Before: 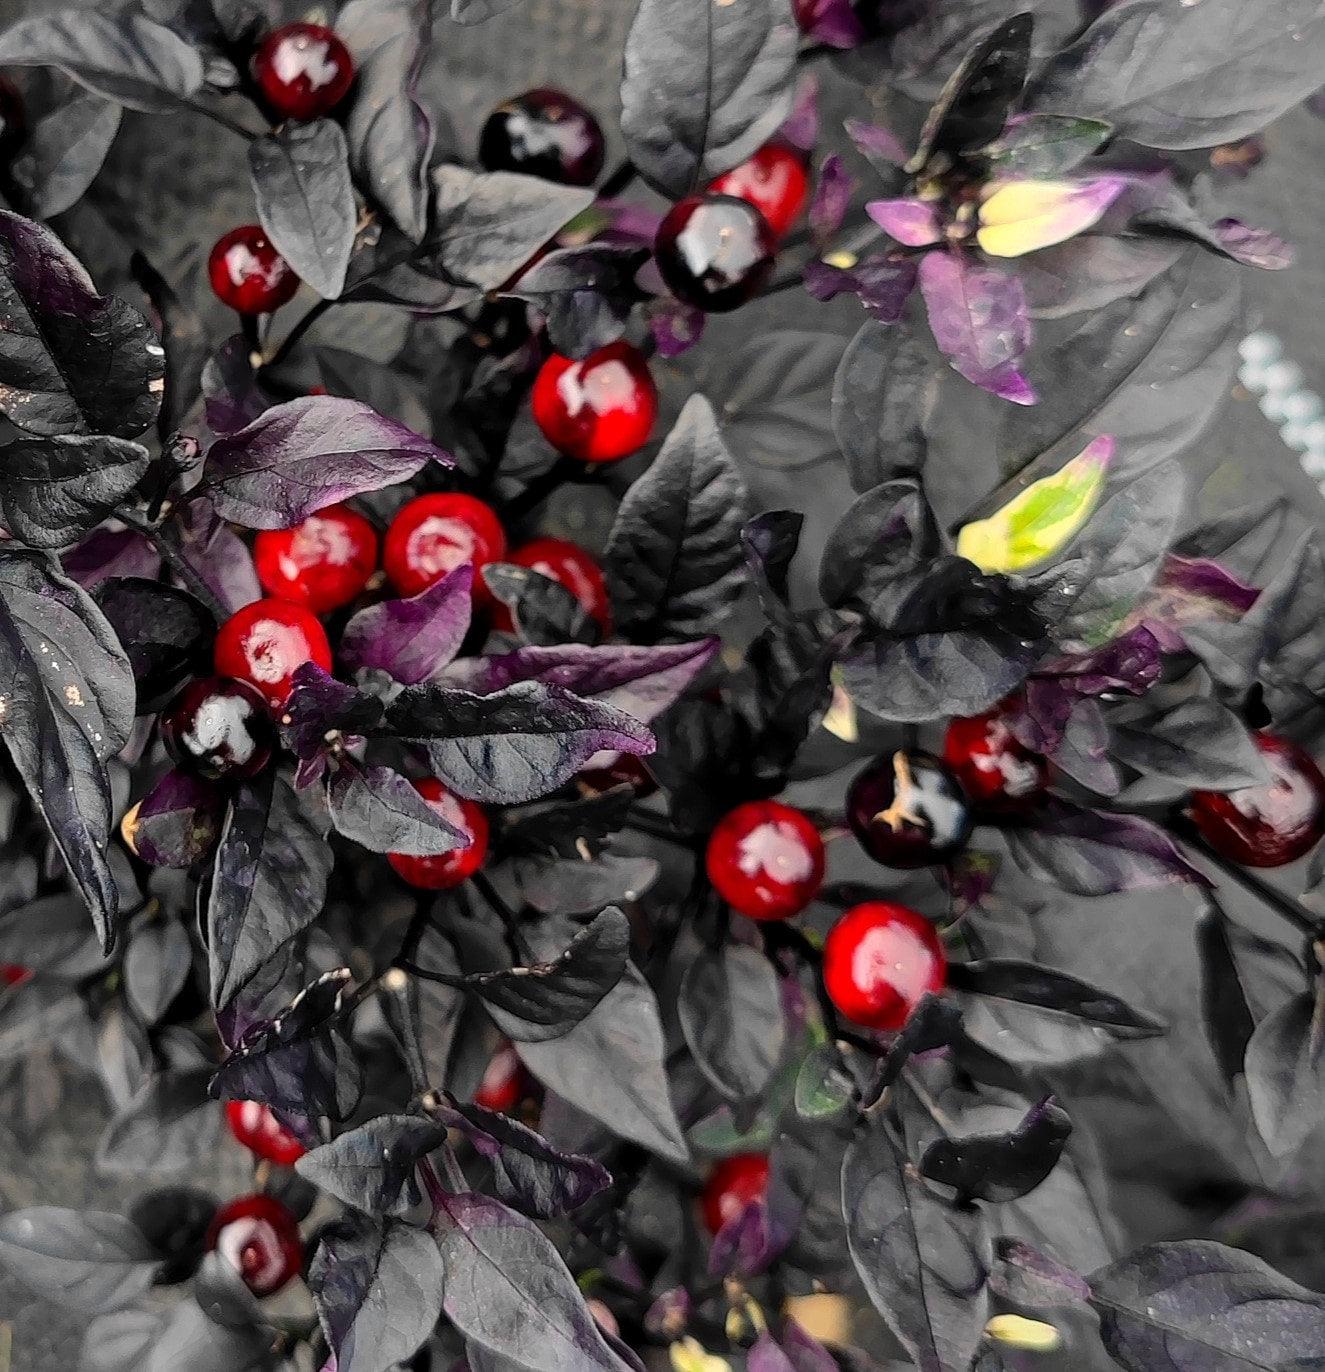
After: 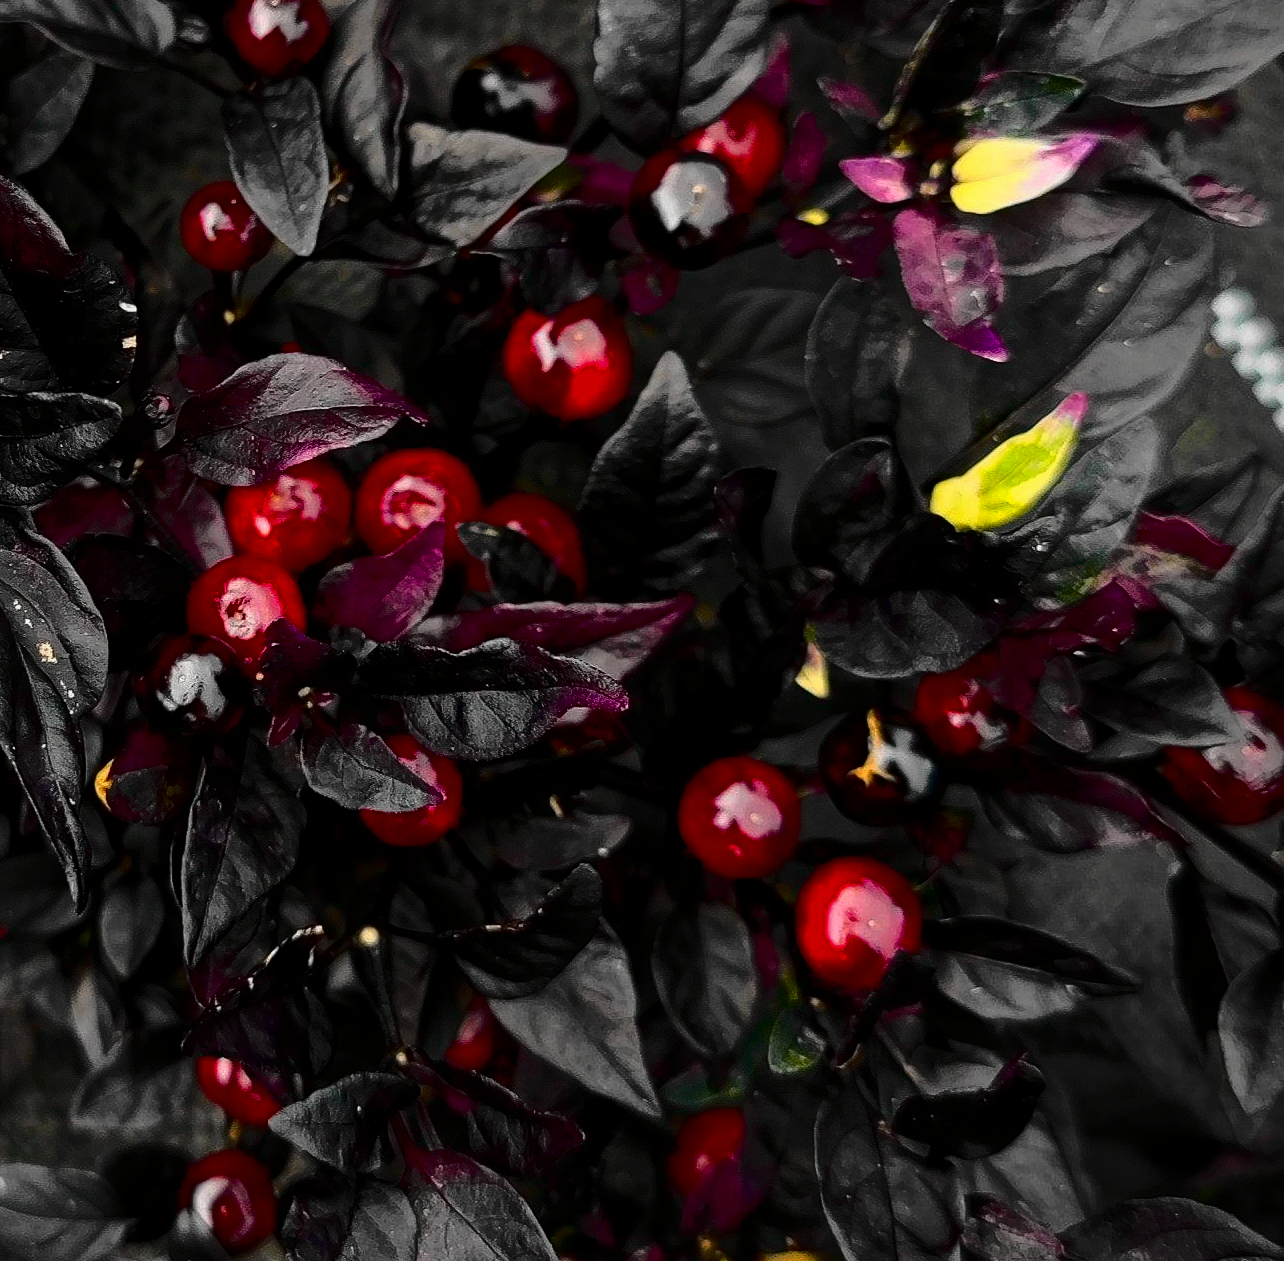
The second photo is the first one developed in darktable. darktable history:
tone curve: curves: ch0 [(0, 0) (0.168, 0.142) (0.359, 0.44) (0.469, 0.544) (0.634, 0.722) (0.858, 0.903) (1, 0.968)]; ch1 [(0, 0) (0.437, 0.453) (0.472, 0.47) (0.502, 0.502) (0.54, 0.534) (0.57, 0.592) (0.618, 0.66) (0.699, 0.749) (0.859, 0.919) (1, 1)]; ch2 [(0, 0) (0.33, 0.301) (0.421, 0.443) (0.476, 0.498) (0.505, 0.503) (0.547, 0.557) (0.586, 0.634) (0.608, 0.676) (1, 1)], color space Lab, independent channels, preserve colors none
crop: left 2.082%, top 3.172%, right 0.999%, bottom 4.897%
contrast brightness saturation: contrast 0.09, brightness -0.582, saturation 0.169
